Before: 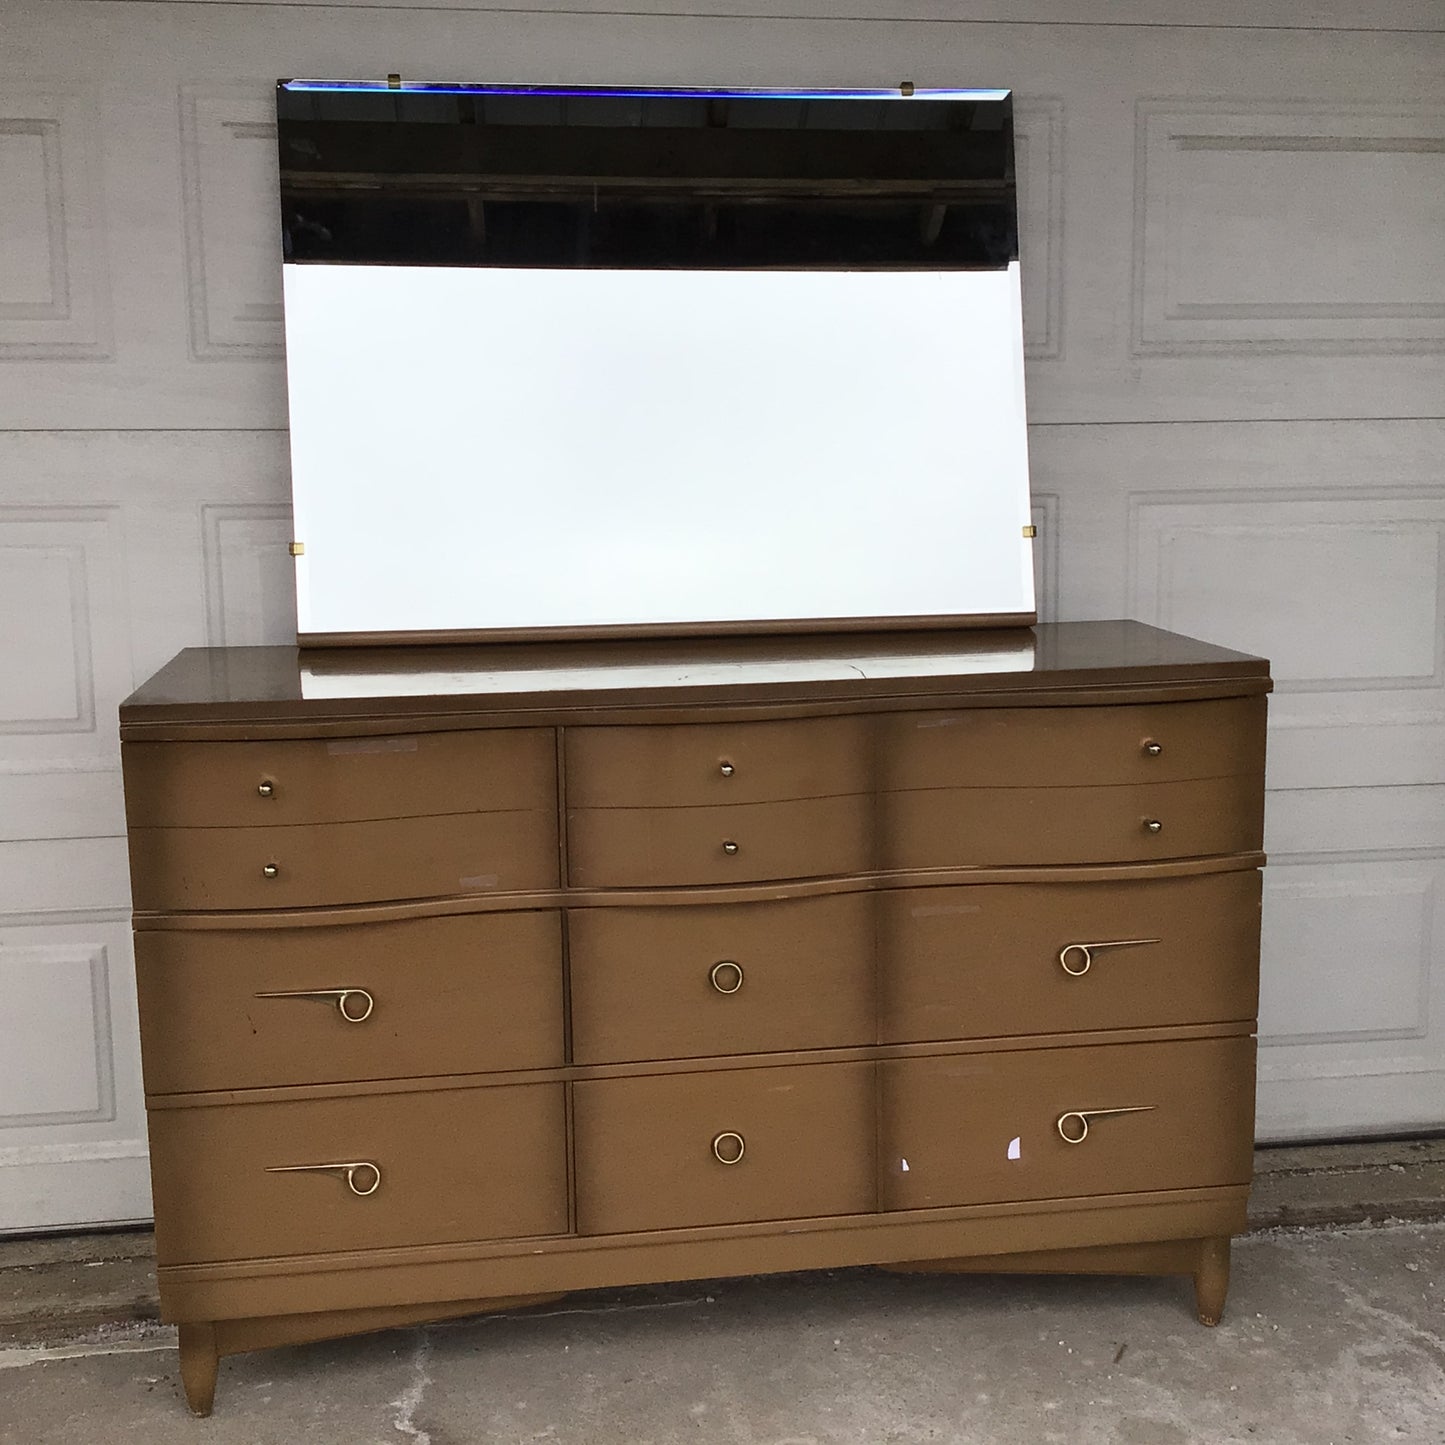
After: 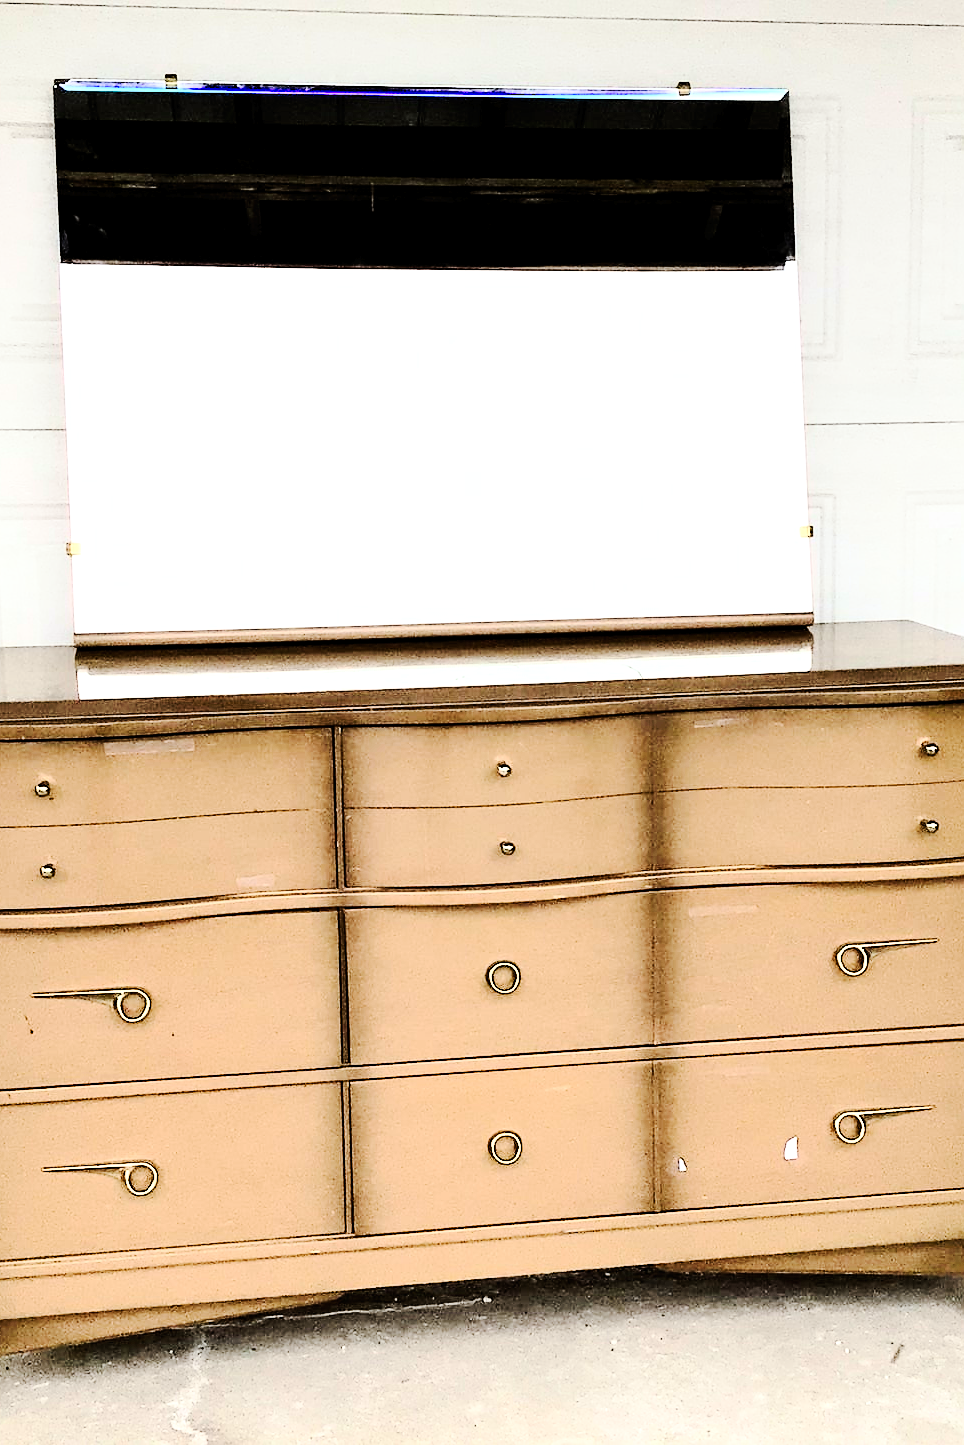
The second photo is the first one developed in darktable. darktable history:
exposure: exposure 1.25 EV, compensate exposure bias true, compensate highlight preservation false
sharpen: radius 1, threshold 1
contrast brightness saturation: contrast 0.5, saturation -0.1
rgb levels: levels [[0.027, 0.429, 0.996], [0, 0.5, 1], [0, 0.5, 1]]
tone curve: curves: ch0 [(0, 0) (0.003, 0.007) (0.011, 0.008) (0.025, 0.007) (0.044, 0.009) (0.069, 0.012) (0.1, 0.02) (0.136, 0.035) (0.177, 0.06) (0.224, 0.104) (0.277, 0.16) (0.335, 0.228) (0.399, 0.308) (0.468, 0.418) (0.543, 0.525) (0.623, 0.635) (0.709, 0.723) (0.801, 0.802) (0.898, 0.889) (1, 1)], preserve colors none
crop and rotate: left 15.446%, right 17.836%
color balance: lift [1.004, 1.002, 1.002, 0.998], gamma [1, 1.007, 1.002, 0.993], gain [1, 0.977, 1.013, 1.023], contrast -3.64%
